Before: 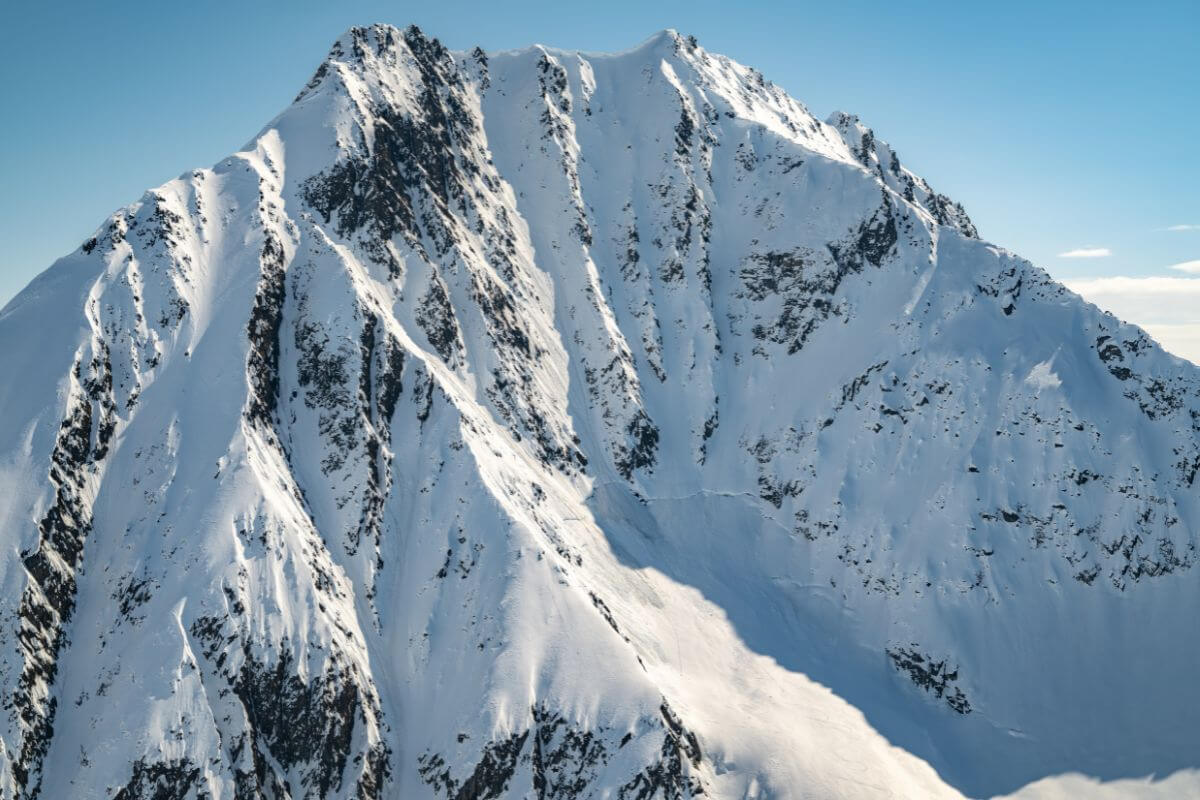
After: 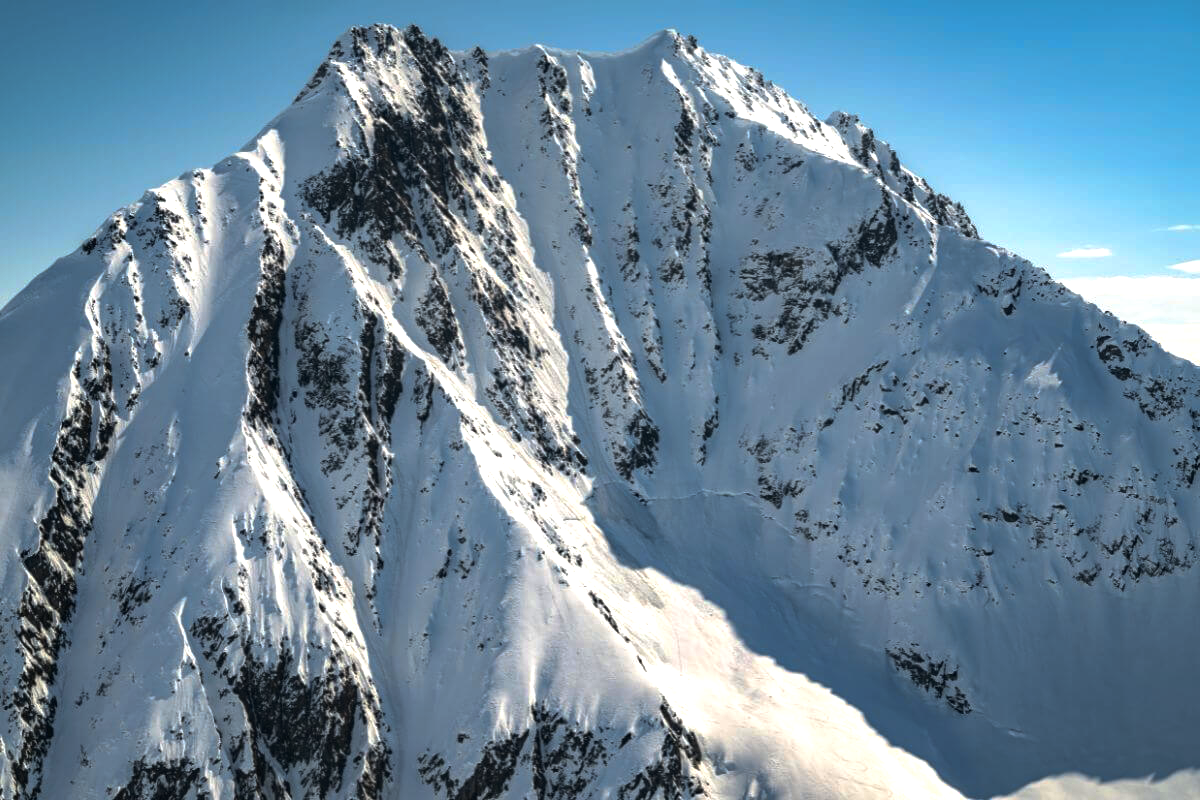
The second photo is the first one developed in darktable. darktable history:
tone equalizer: -8 EV -0.446 EV, -7 EV -0.424 EV, -6 EV -0.338 EV, -5 EV -0.183 EV, -3 EV 0.198 EV, -2 EV 0.323 EV, -1 EV 0.364 EV, +0 EV 0.441 EV, edges refinement/feathering 500, mask exposure compensation -1.57 EV, preserve details no
tone curve: curves: ch0 [(0, 0) (0.797, 0.684) (1, 1)], preserve colors none
